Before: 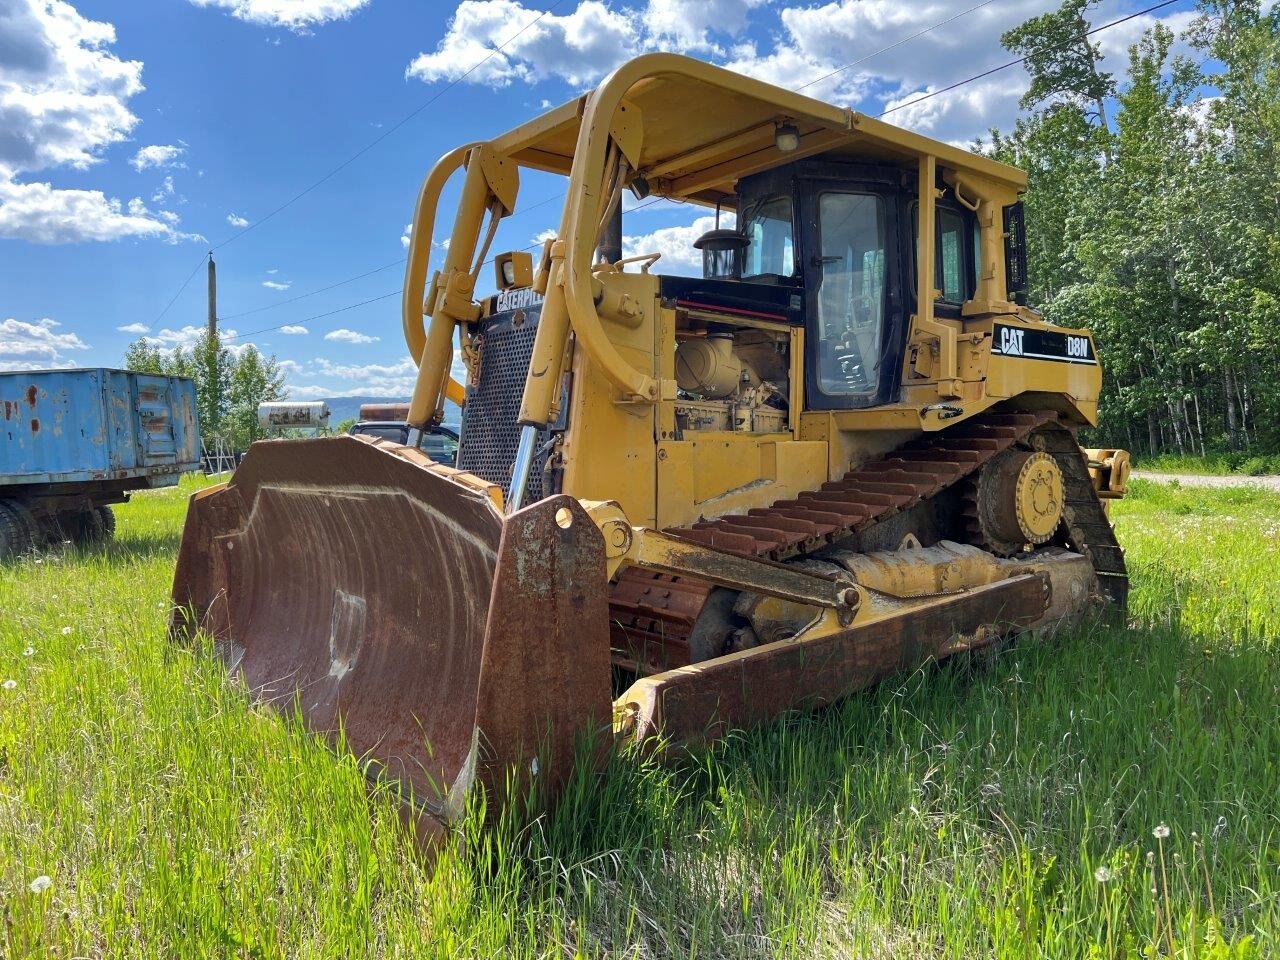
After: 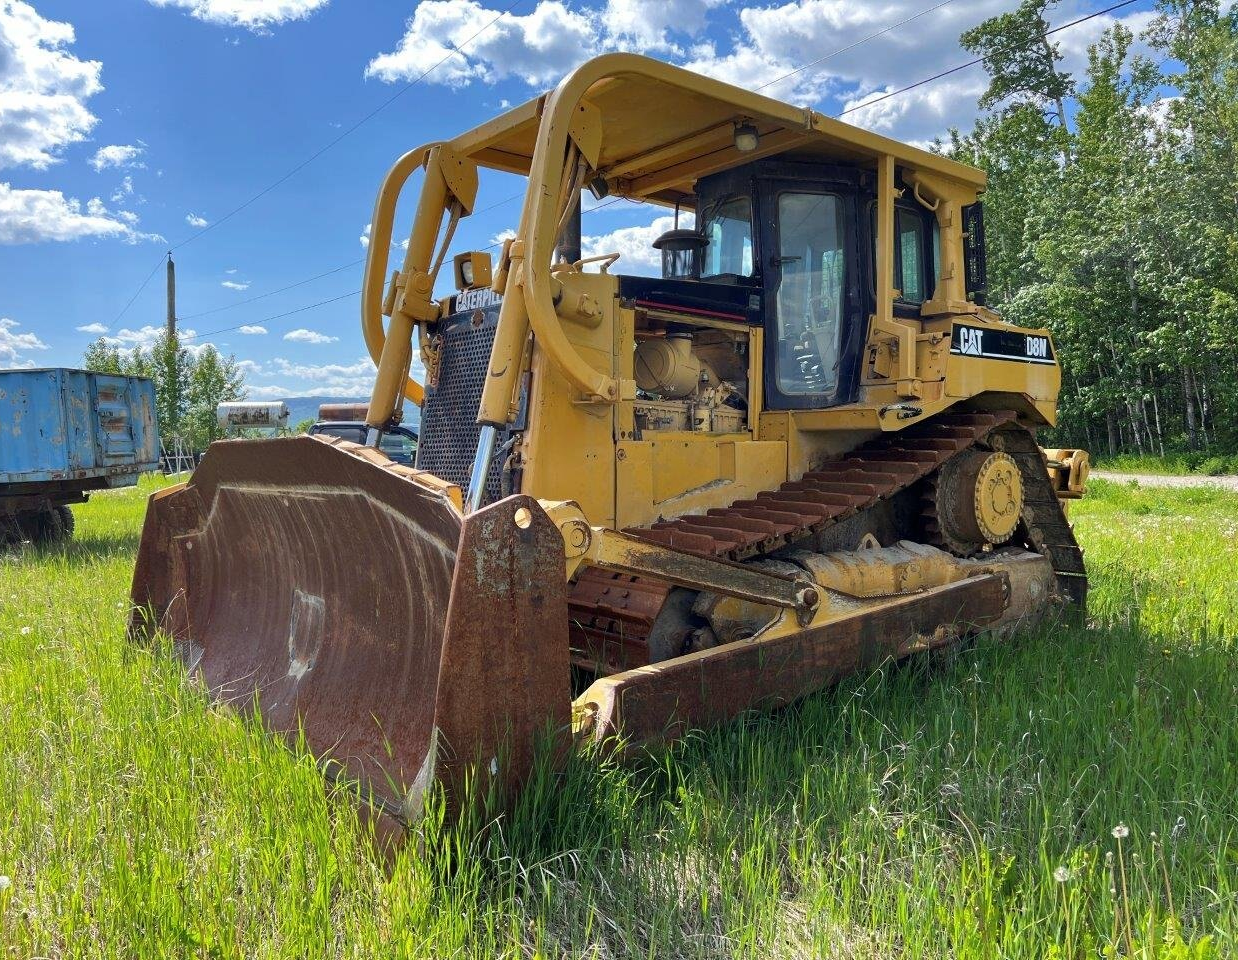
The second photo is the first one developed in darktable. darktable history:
crop and rotate: left 3.238%
color balance rgb: on, module defaults
